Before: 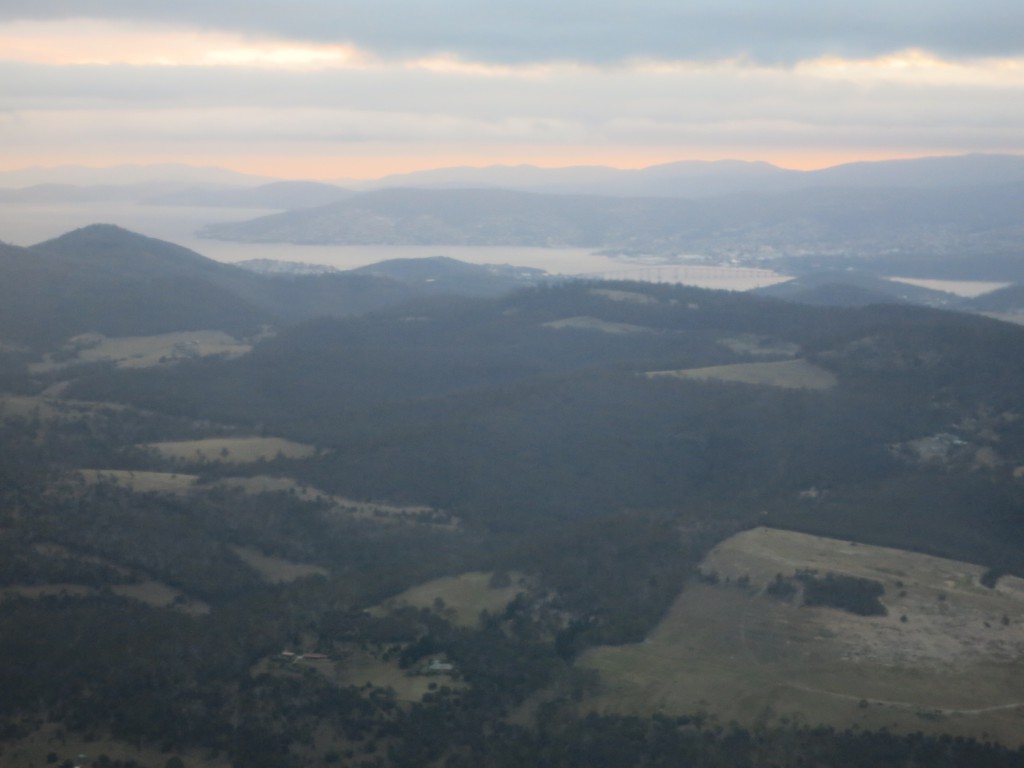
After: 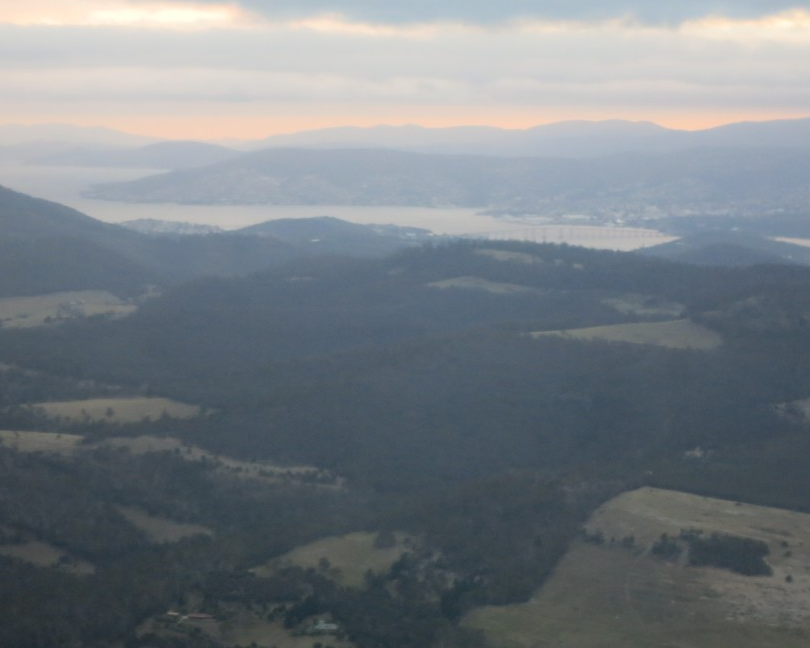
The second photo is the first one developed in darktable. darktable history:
crop: left 11.276%, top 5.237%, right 9.581%, bottom 10.296%
